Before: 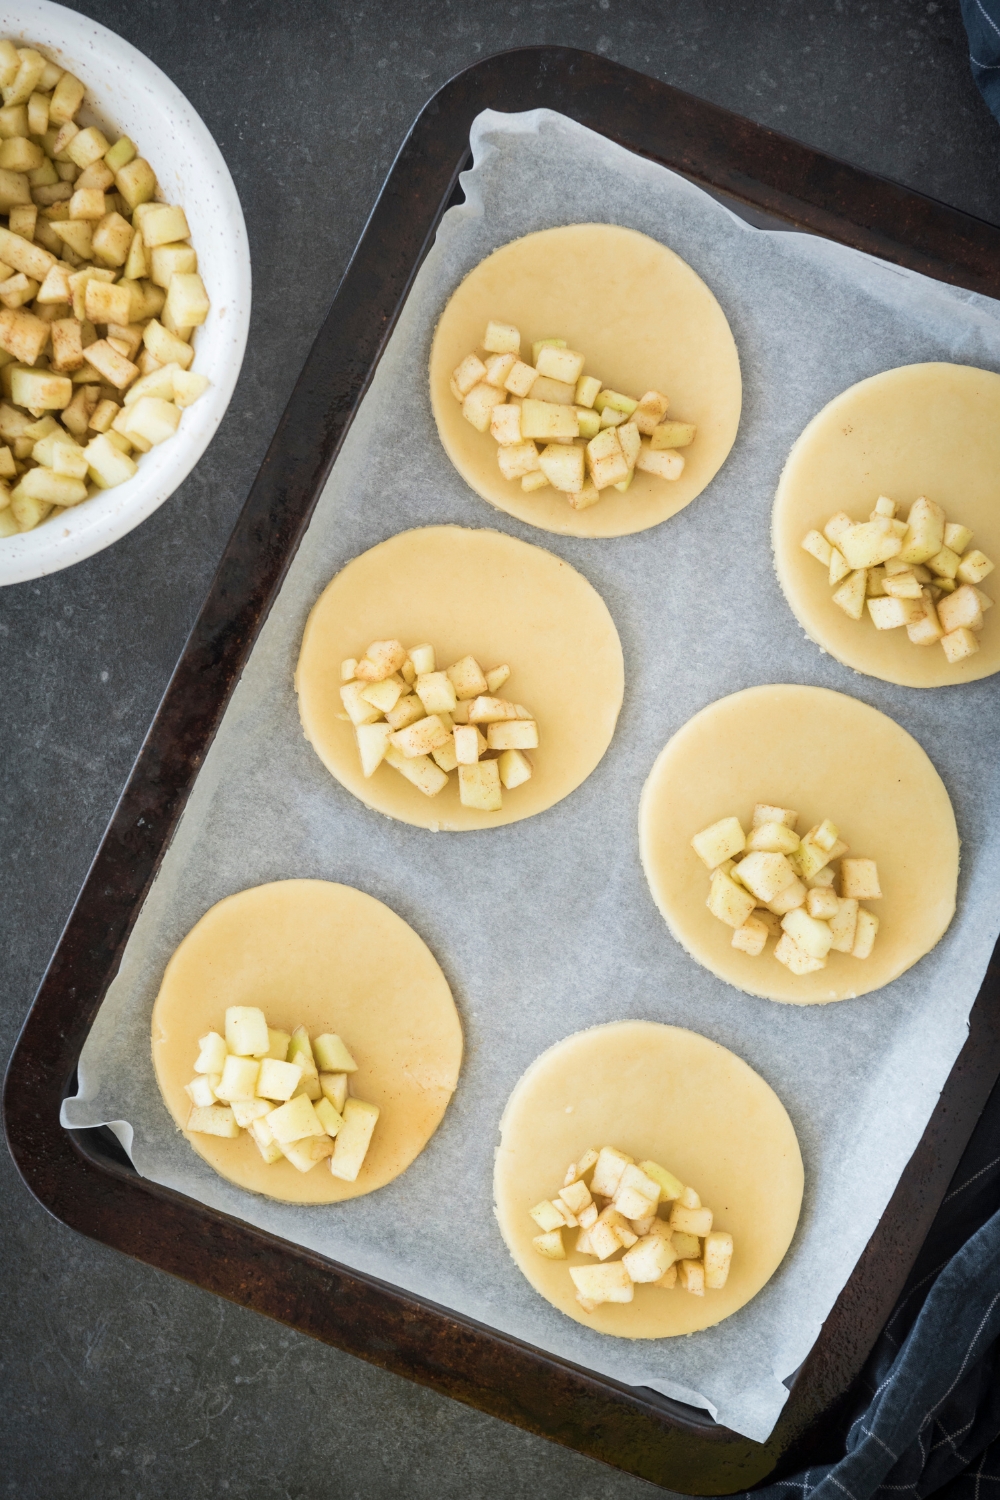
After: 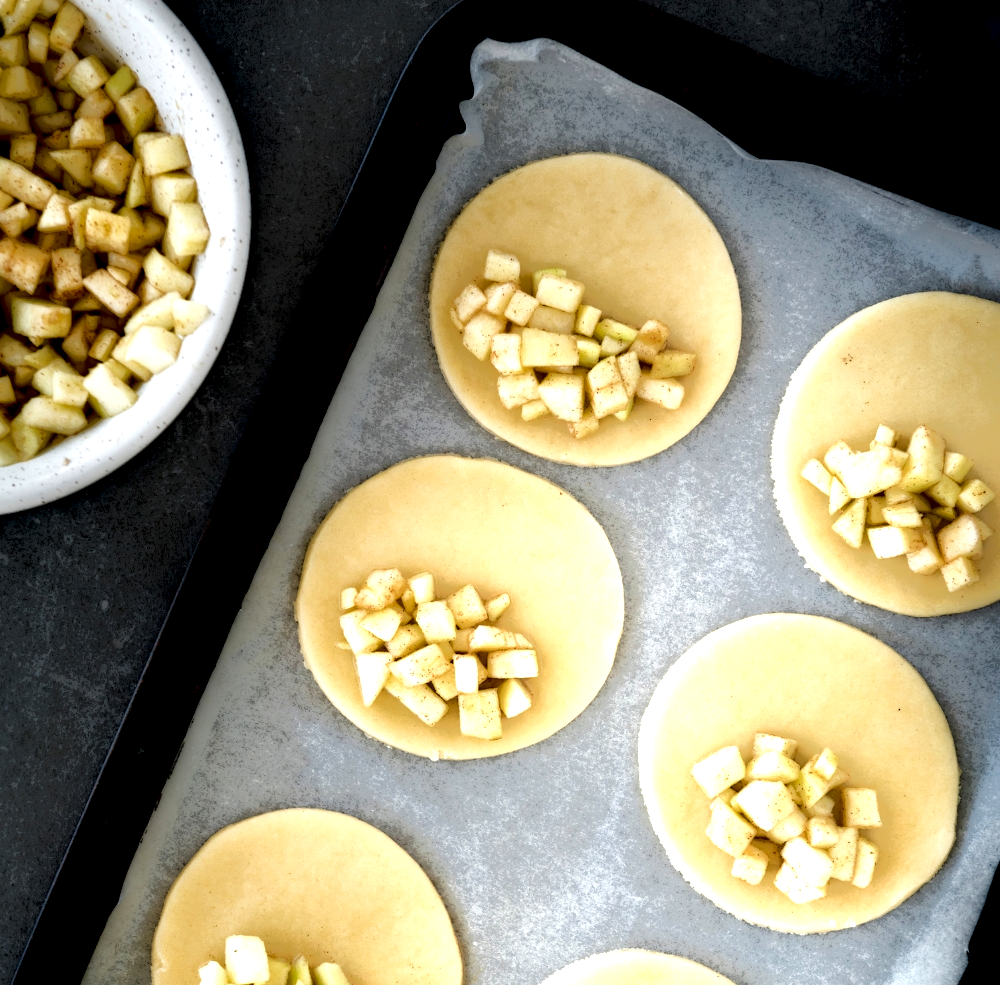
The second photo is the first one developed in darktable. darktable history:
local contrast: highlights 5%, shadows 201%, detail 164%, midtone range 0.004
color zones: curves: ch0 [(0, 0.5) (0.143, 0.5) (0.286, 0.5) (0.429, 0.5) (0.62, 0.489) (0.714, 0.445) (0.844, 0.496) (1, 0.5)]; ch1 [(0, 0.5) (0.143, 0.5) (0.286, 0.5) (0.429, 0.5) (0.571, 0.5) (0.714, 0.523) (0.857, 0.5) (1, 0.5)]
crop and rotate: top 4.778%, bottom 29.5%
tone equalizer: -8 EV -0.773 EV, -7 EV -0.712 EV, -6 EV -0.64 EV, -5 EV -0.367 EV, -3 EV 0.368 EV, -2 EV 0.6 EV, -1 EV 0.694 EV, +0 EV 0.76 EV
